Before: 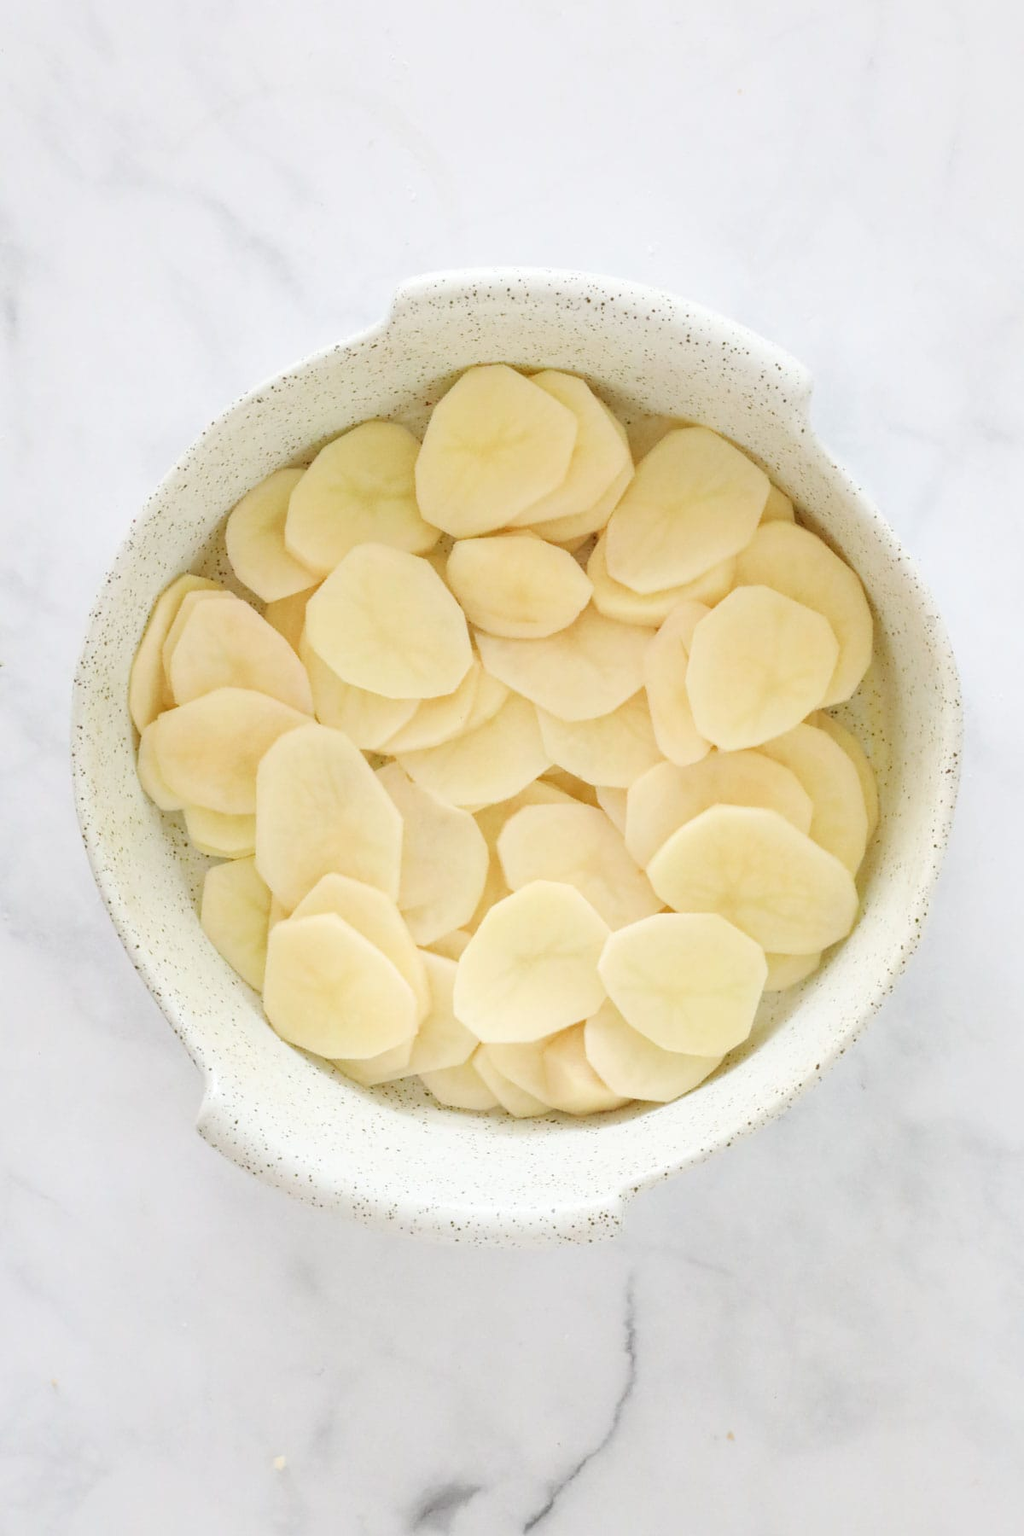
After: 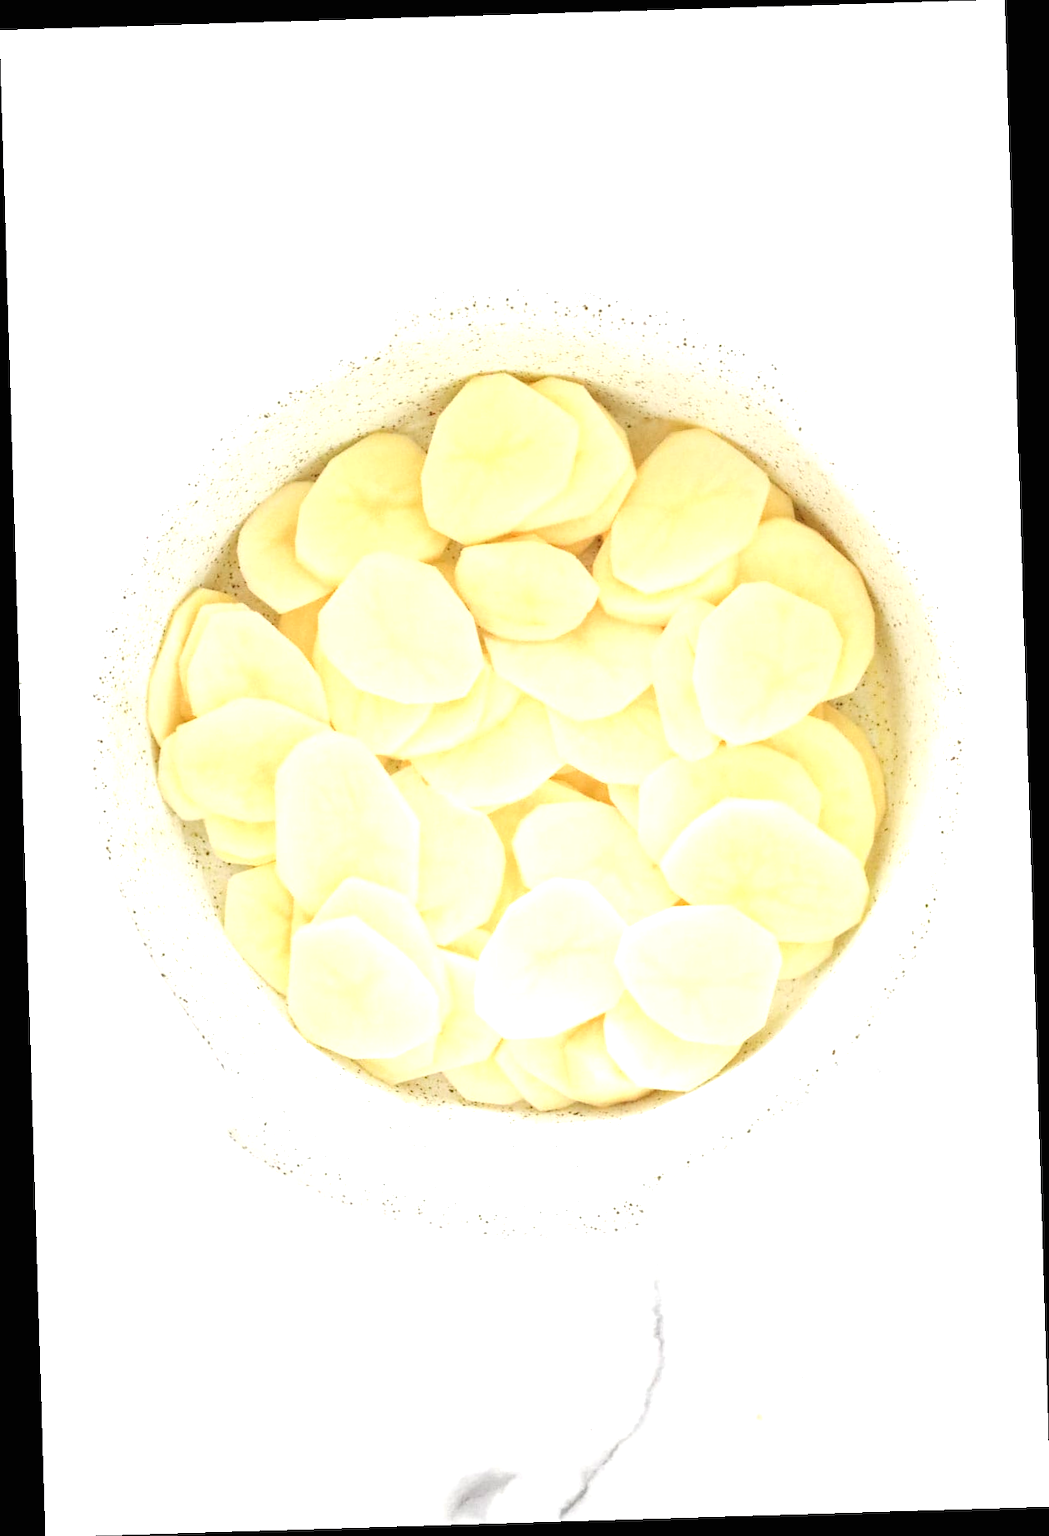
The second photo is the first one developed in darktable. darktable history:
rotate and perspective: rotation -1.75°, automatic cropping off
exposure: black level correction 0, exposure 0.9 EV, compensate exposure bias true, compensate highlight preservation false
